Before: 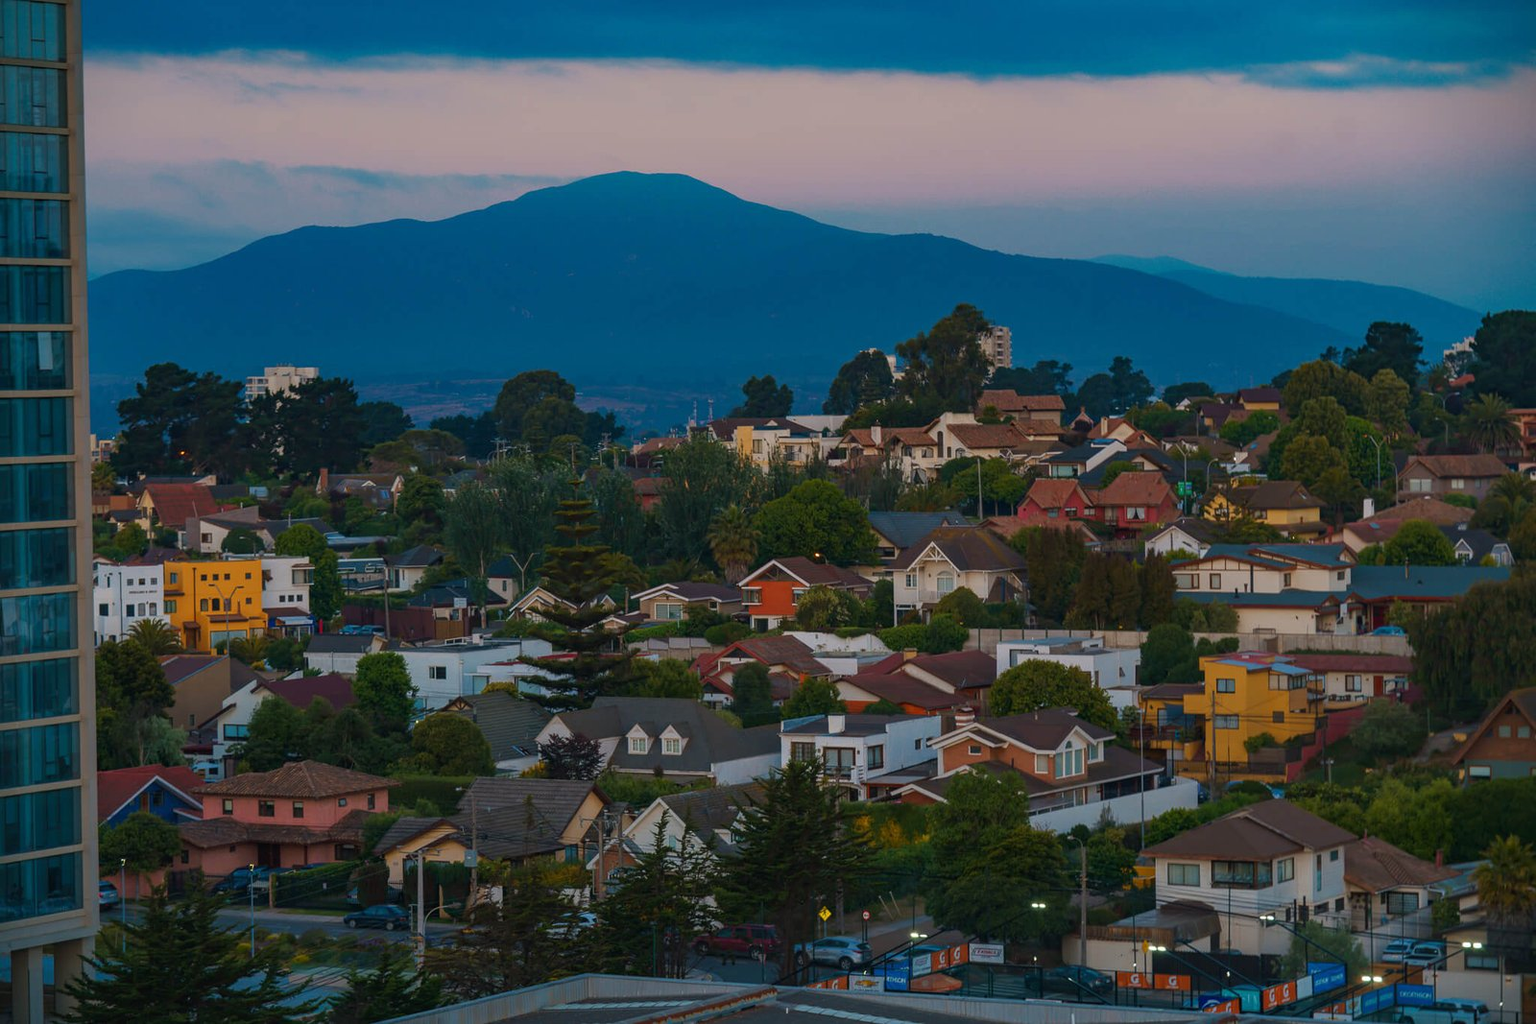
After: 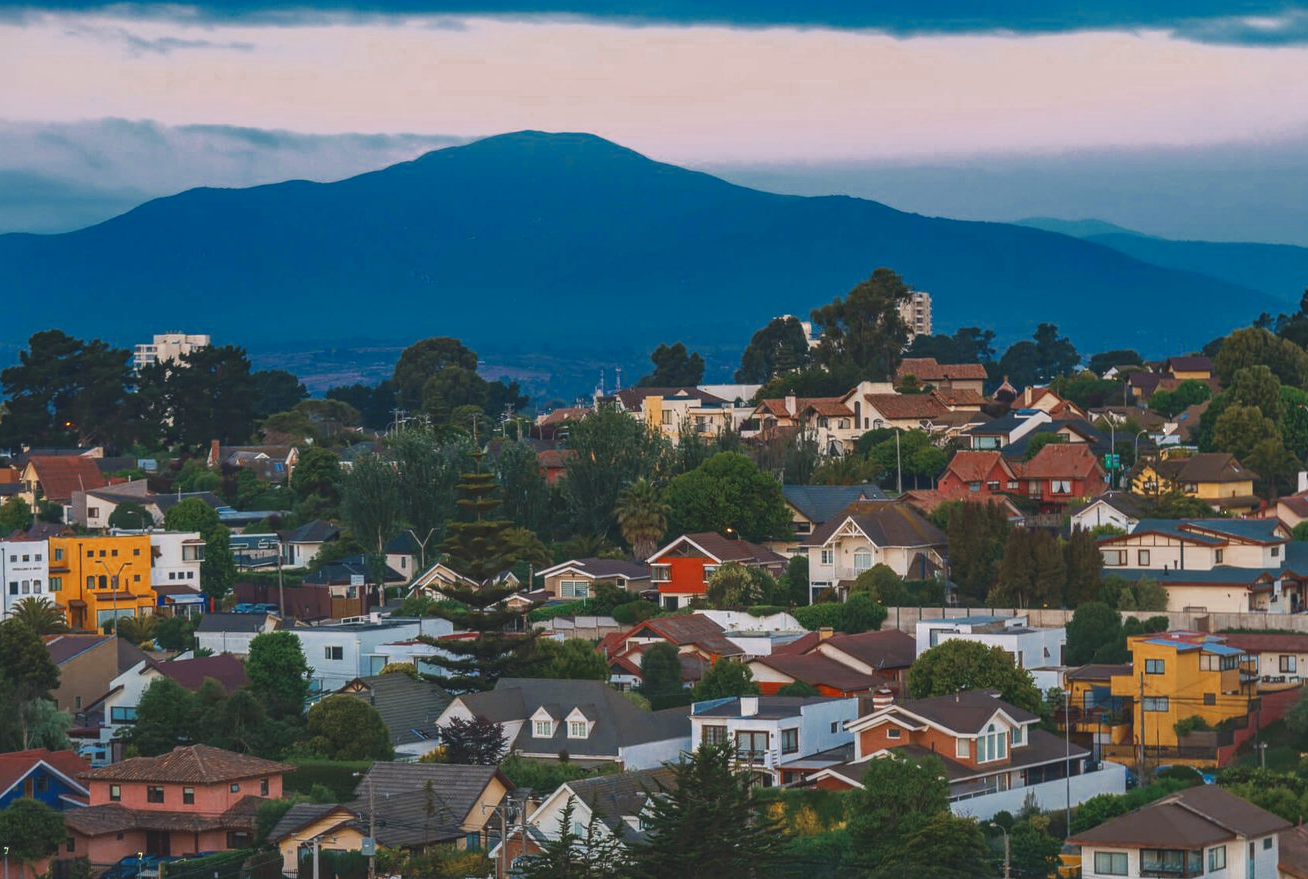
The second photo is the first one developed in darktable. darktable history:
local contrast: on, module defaults
crop and rotate: left 7.655%, top 4.54%, right 10.579%, bottom 13.012%
contrast brightness saturation: saturation 0.102
exposure: black level correction -0.005, exposure 1.008 EV, compensate highlight preservation false
color zones: curves: ch0 [(0, 0.5) (0.125, 0.4) (0.25, 0.5) (0.375, 0.4) (0.5, 0.4) (0.625, 0.35) (0.75, 0.35) (0.875, 0.5)]; ch1 [(0, 0.35) (0.125, 0.45) (0.25, 0.35) (0.375, 0.35) (0.5, 0.35) (0.625, 0.35) (0.75, 0.45) (0.875, 0.35)]; ch2 [(0, 0.6) (0.125, 0.5) (0.25, 0.5) (0.375, 0.6) (0.5, 0.6) (0.625, 0.5) (0.75, 0.5) (0.875, 0.5)]
tone curve: curves: ch0 [(0, 0) (0.003, 0.096) (0.011, 0.096) (0.025, 0.098) (0.044, 0.099) (0.069, 0.106) (0.1, 0.128) (0.136, 0.153) (0.177, 0.186) (0.224, 0.218) (0.277, 0.265) (0.335, 0.316) (0.399, 0.374) (0.468, 0.445) (0.543, 0.526) (0.623, 0.605) (0.709, 0.681) (0.801, 0.758) (0.898, 0.819) (1, 1)], color space Lab, independent channels, preserve colors none
